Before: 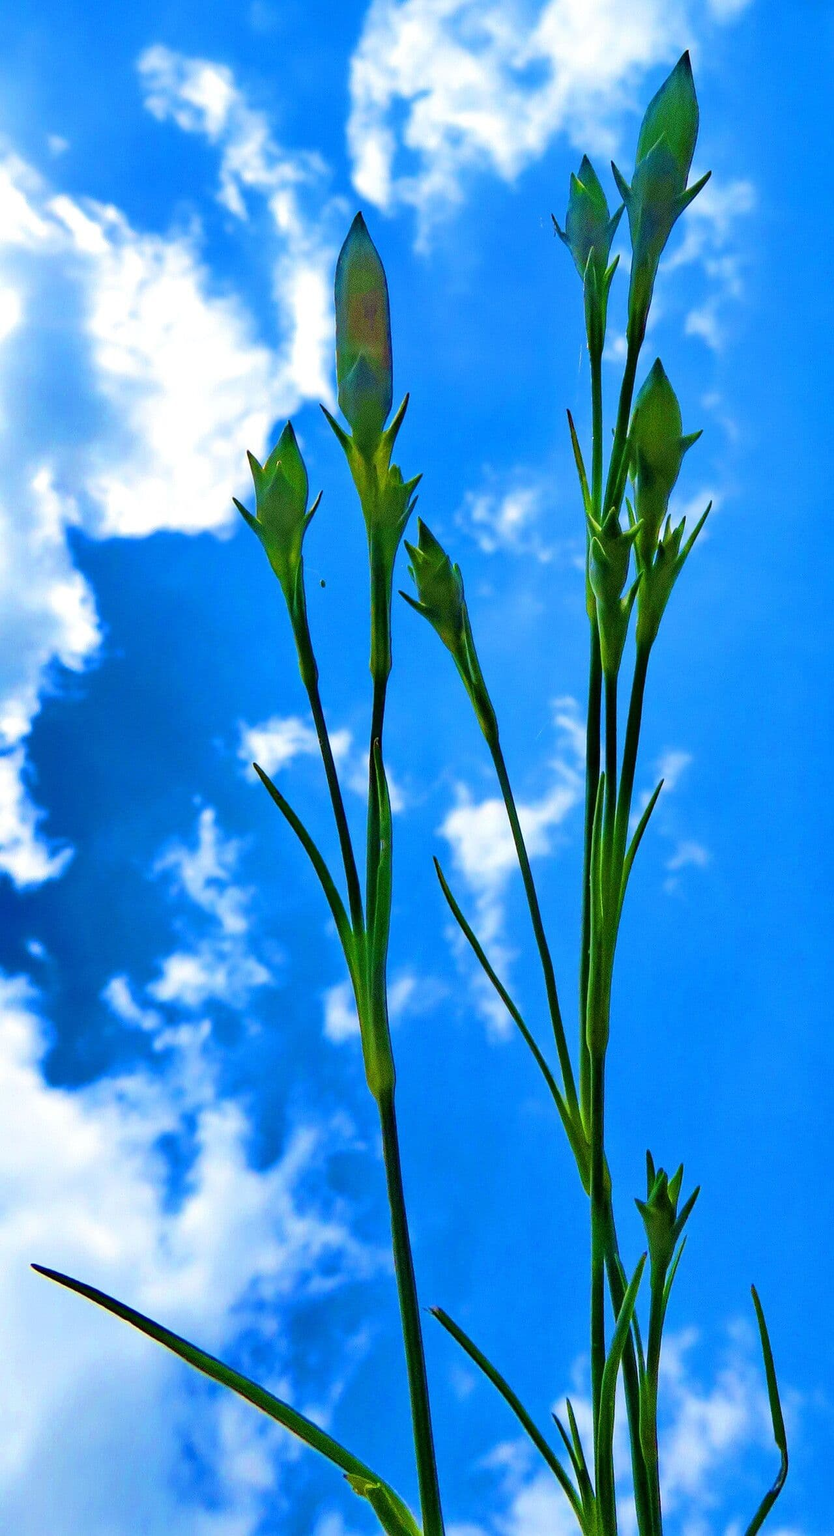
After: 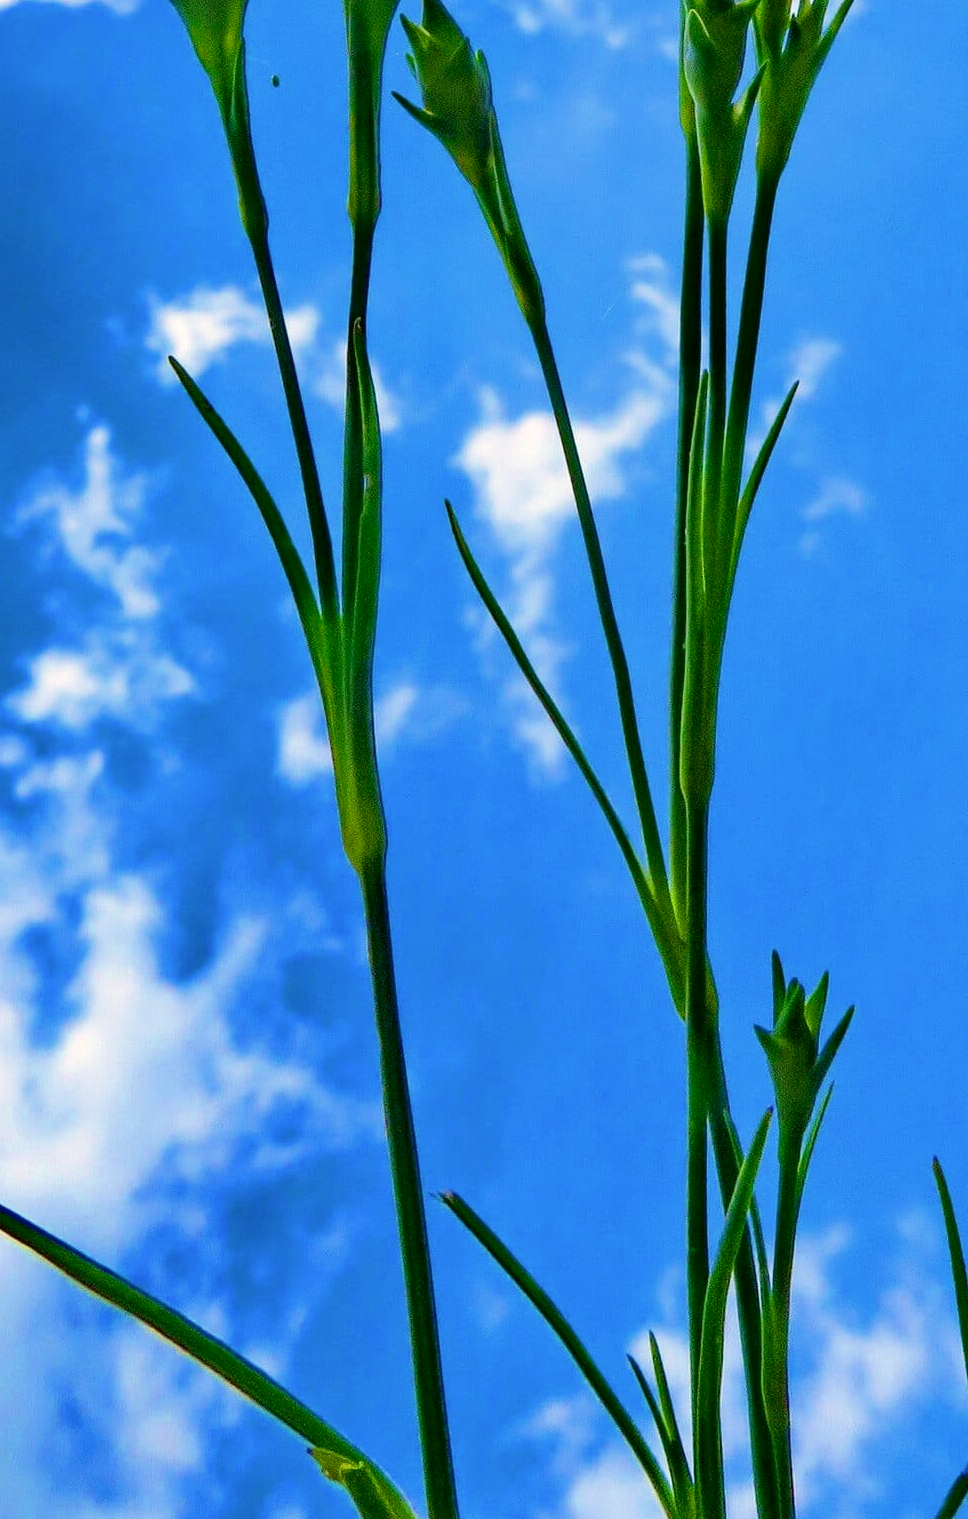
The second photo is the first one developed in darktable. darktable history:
crop and rotate: left 17.196%, top 34.565%, right 7.108%, bottom 0.977%
color correction: highlights a* 4.53, highlights b* 4.92, shadows a* -7, shadows b* 4.56
